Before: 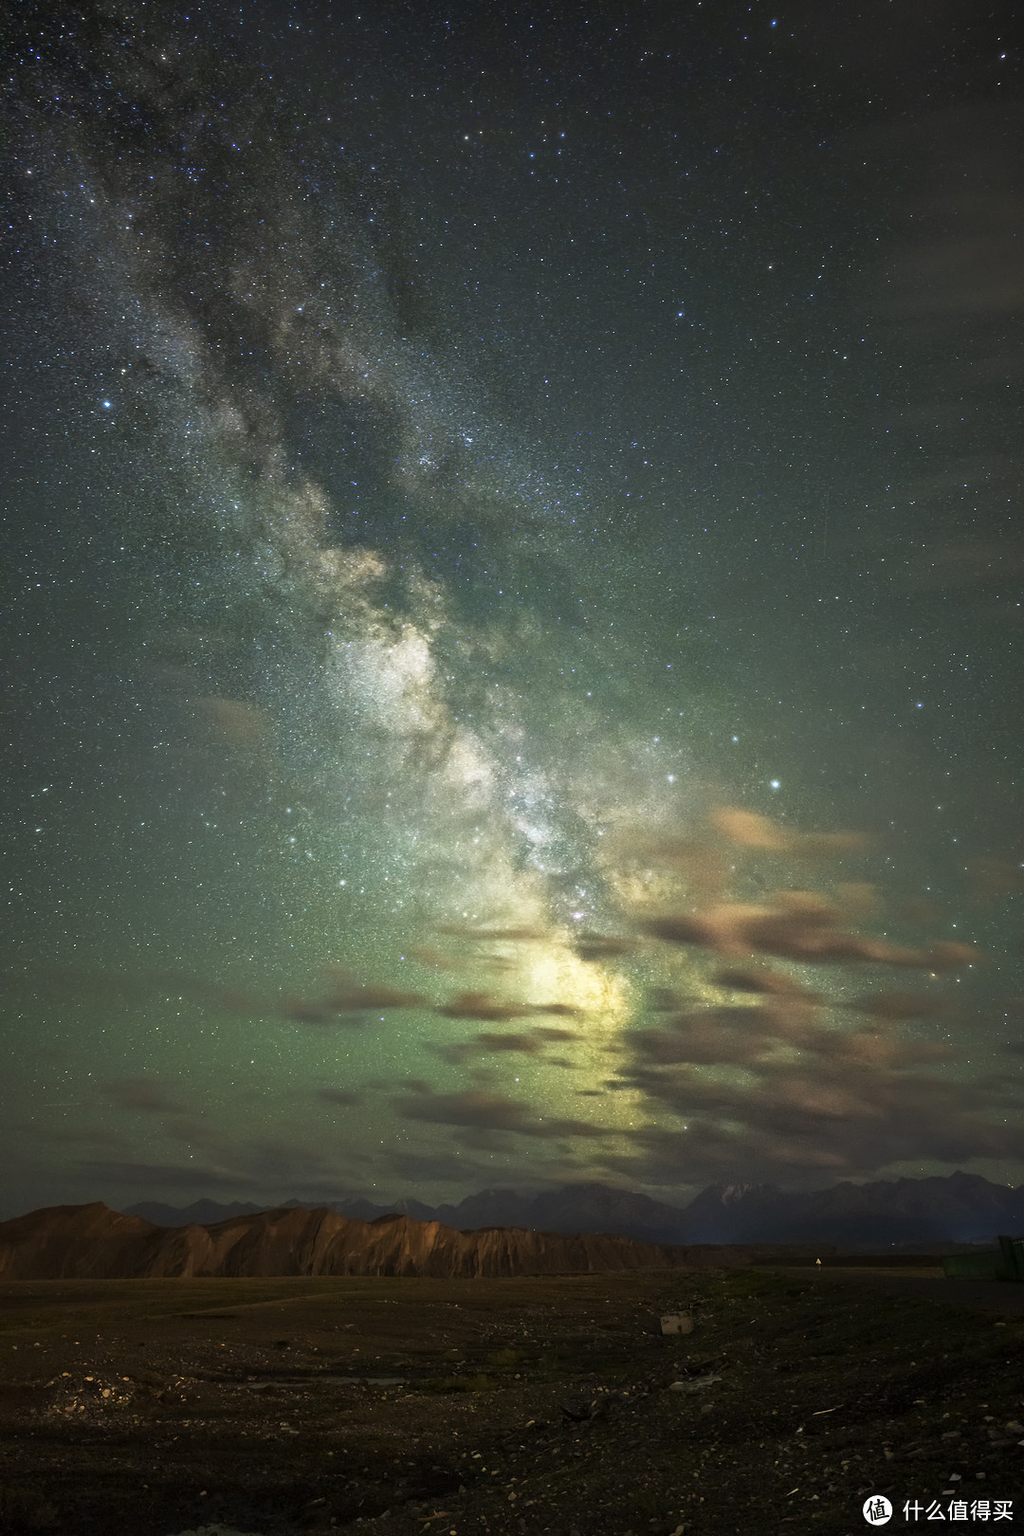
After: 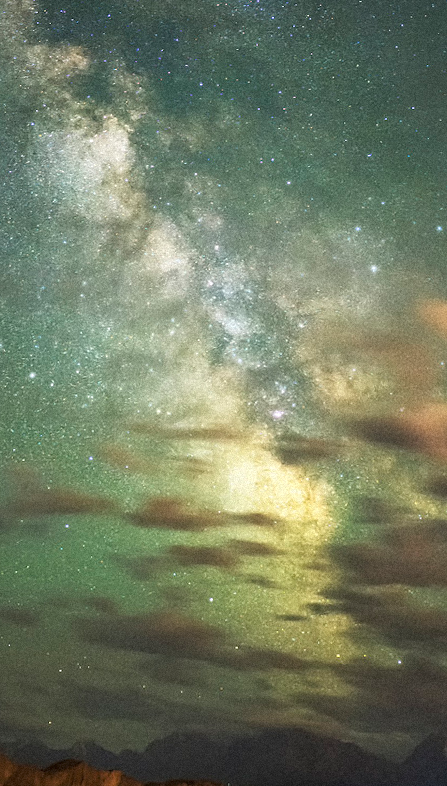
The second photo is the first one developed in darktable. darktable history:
sharpen: radius 1.458, amount 0.398, threshold 1.271
crop: left 25%, top 25%, right 25%, bottom 25%
rotate and perspective: rotation 0.72°, lens shift (vertical) -0.352, lens shift (horizontal) -0.051, crop left 0.152, crop right 0.859, crop top 0.019, crop bottom 0.964
grain: mid-tones bias 0%
